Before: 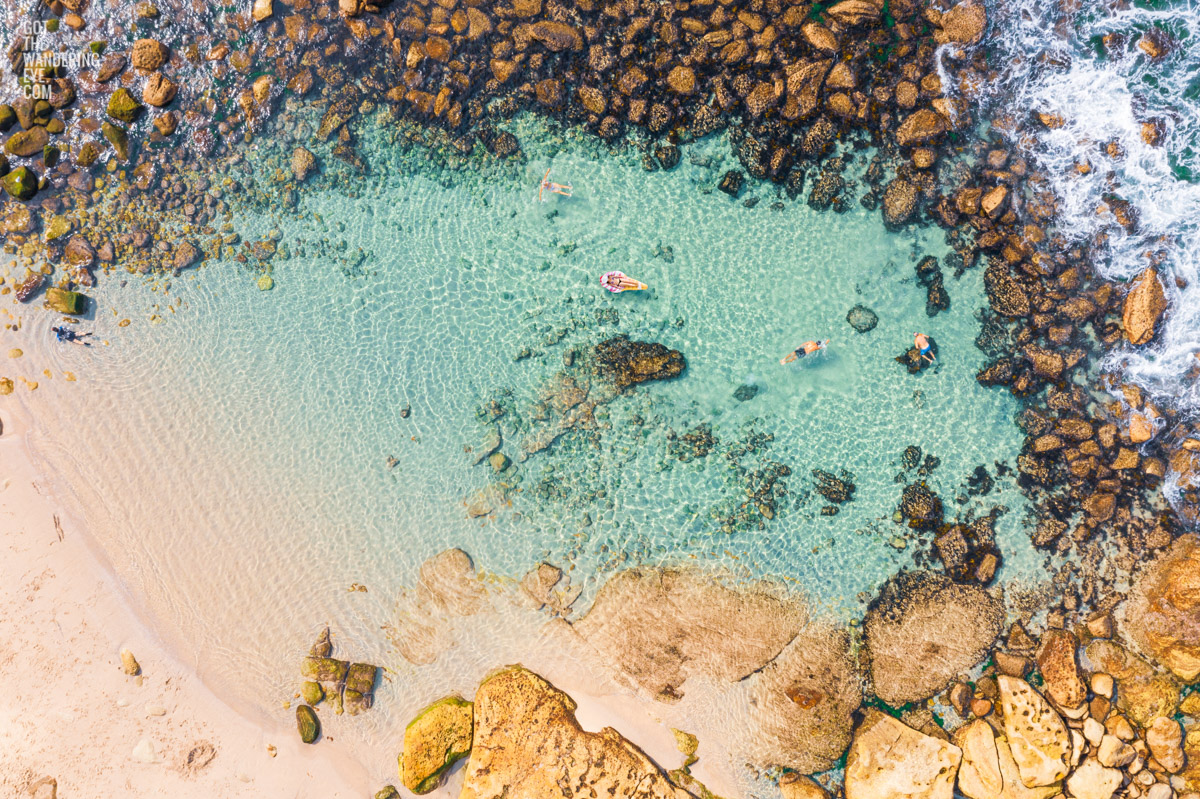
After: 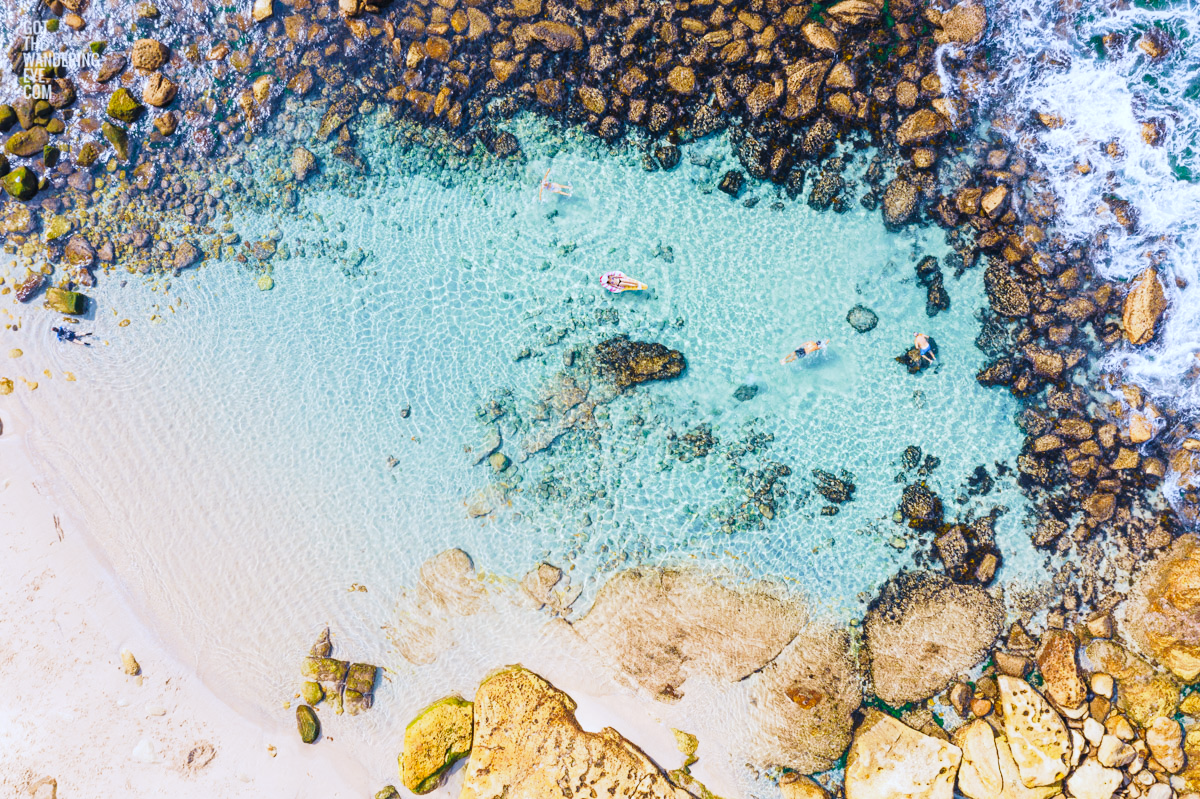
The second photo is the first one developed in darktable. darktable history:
tone curve: curves: ch0 [(0, 0) (0.003, 0.008) (0.011, 0.017) (0.025, 0.027) (0.044, 0.043) (0.069, 0.059) (0.1, 0.086) (0.136, 0.112) (0.177, 0.152) (0.224, 0.203) (0.277, 0.277) (0.335, 0.346) (0.399, 0.439) (0.468, 0.527) (0.543, 0.613) (0.623, 0.693) (0.709, 0.787) (0.801, 0.863) (0.898, 0.927) (1, 1)], preserve colors none
white balance: red 0.926, green 1.003, blue 1.133
